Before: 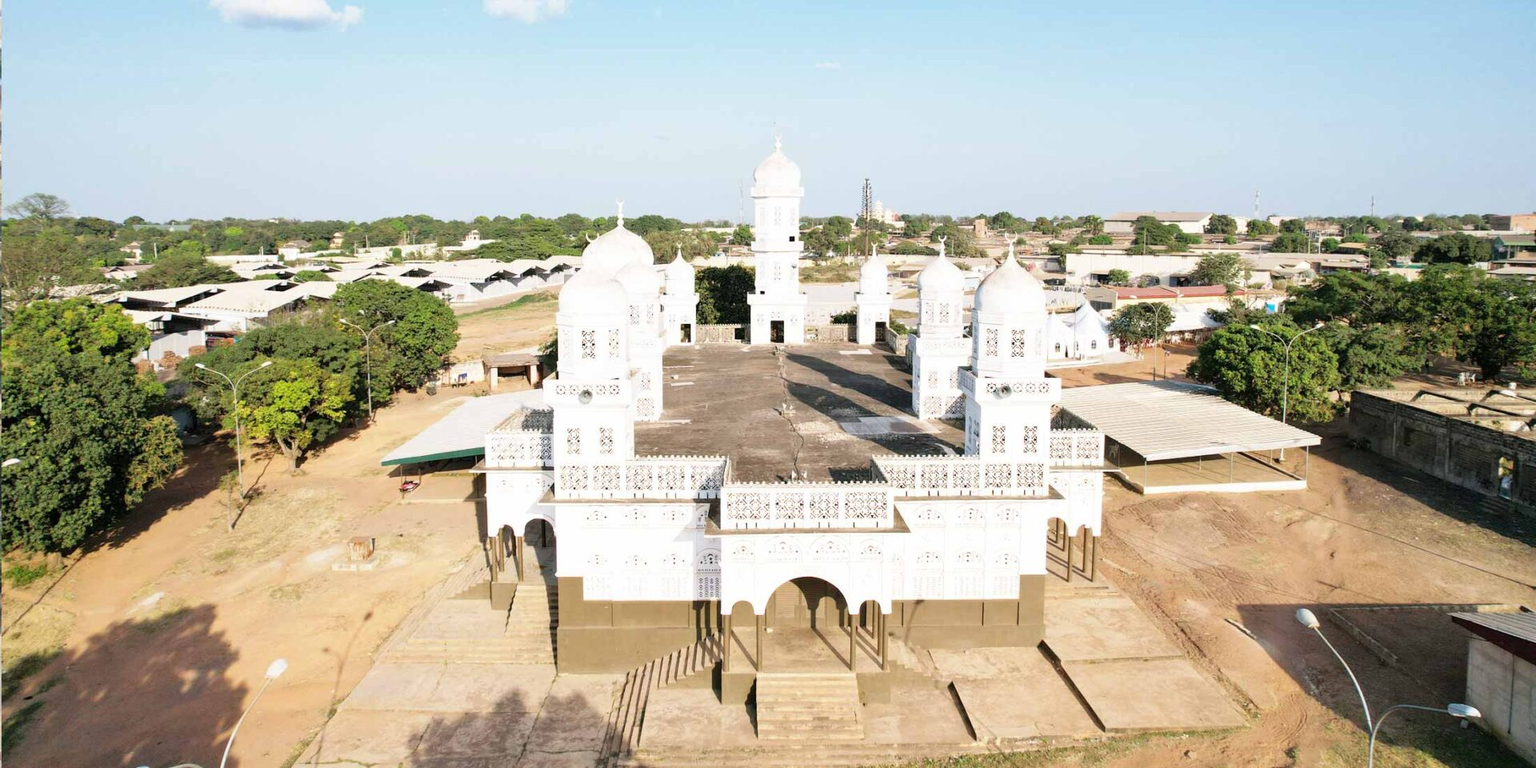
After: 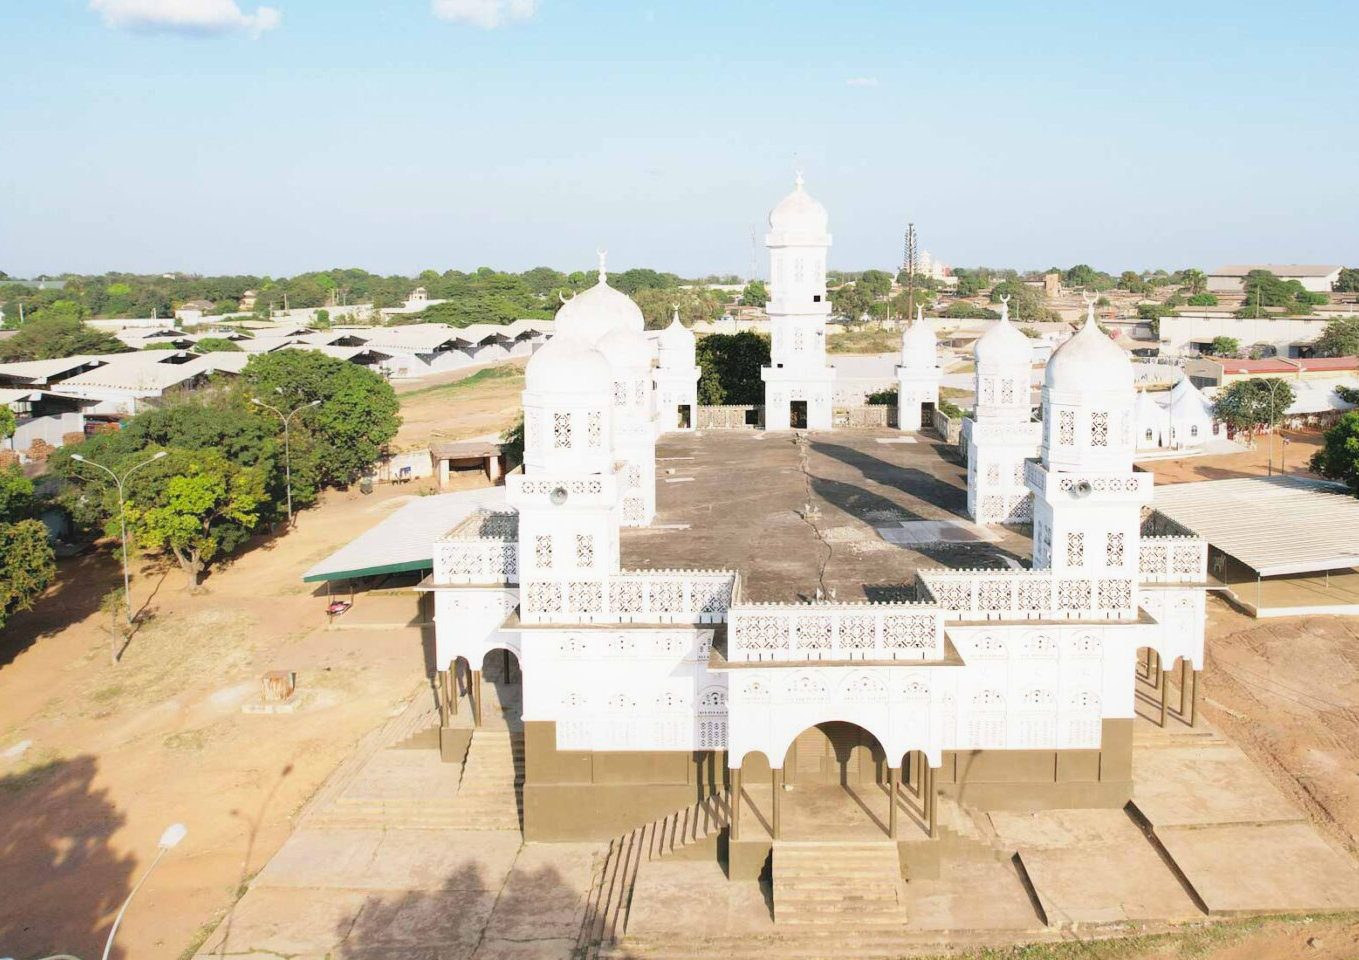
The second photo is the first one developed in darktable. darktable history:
crop and rotate: left 9.061%, right 20.142%
contrast equalizer: y [[0.46, 0.454, 0.451, 0.451, 0.455, 0.46], [0.5 ×6], [0.5 ×6], [0 ×6], [0 ×6]]
